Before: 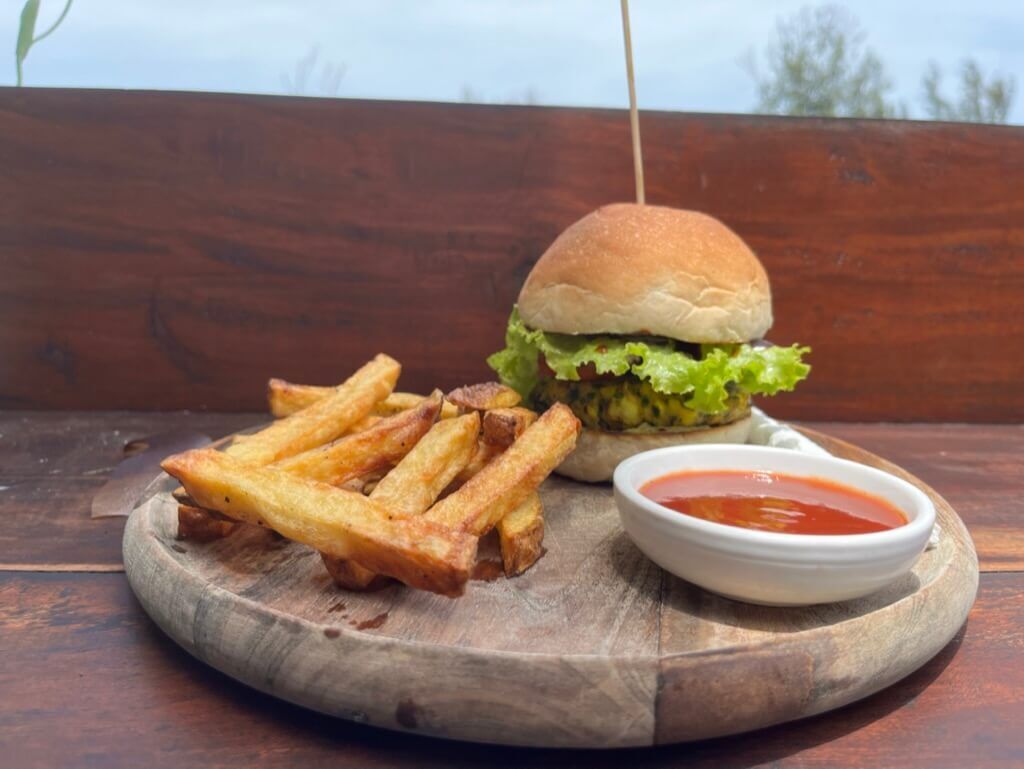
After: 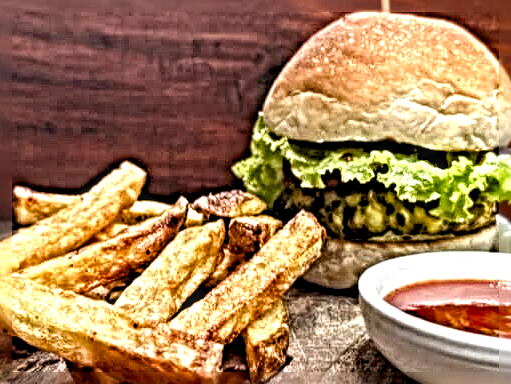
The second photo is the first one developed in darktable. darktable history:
sharpen: radius 6.3, amount 1.8, threshold 0
shadows and highlights: shadows 60, soften with gaussian
local contrast: highlights 19%, detail 186%
color balance rgb: linear chroma grading › shadows 32%, linear chroma grading › global chroma -2%, linear chroma grading › mid-tones 4%, perceptual saturation grading › global saturation -2%, perceptual saturation grading › highlights -8%, perceptual saturation grading › mid-tones 8%, perceptual saturation grading › shadows 4%, perceptual brilliance grading › highlights 8%, perceptual brilliance grading › mid-tones 4%, perceptual brilliance grading › shadows 2%, global vibrance 16%, saturation formula JzAzBz (2021)
rgb levels: levels [[0.01, 0.419, 0.839], [0, 0.5, 1], [0, 0.5, 1]]
tone equalizer: on, module defaults
crop: left 25%, top 25%, right 25%, bottom 25%
